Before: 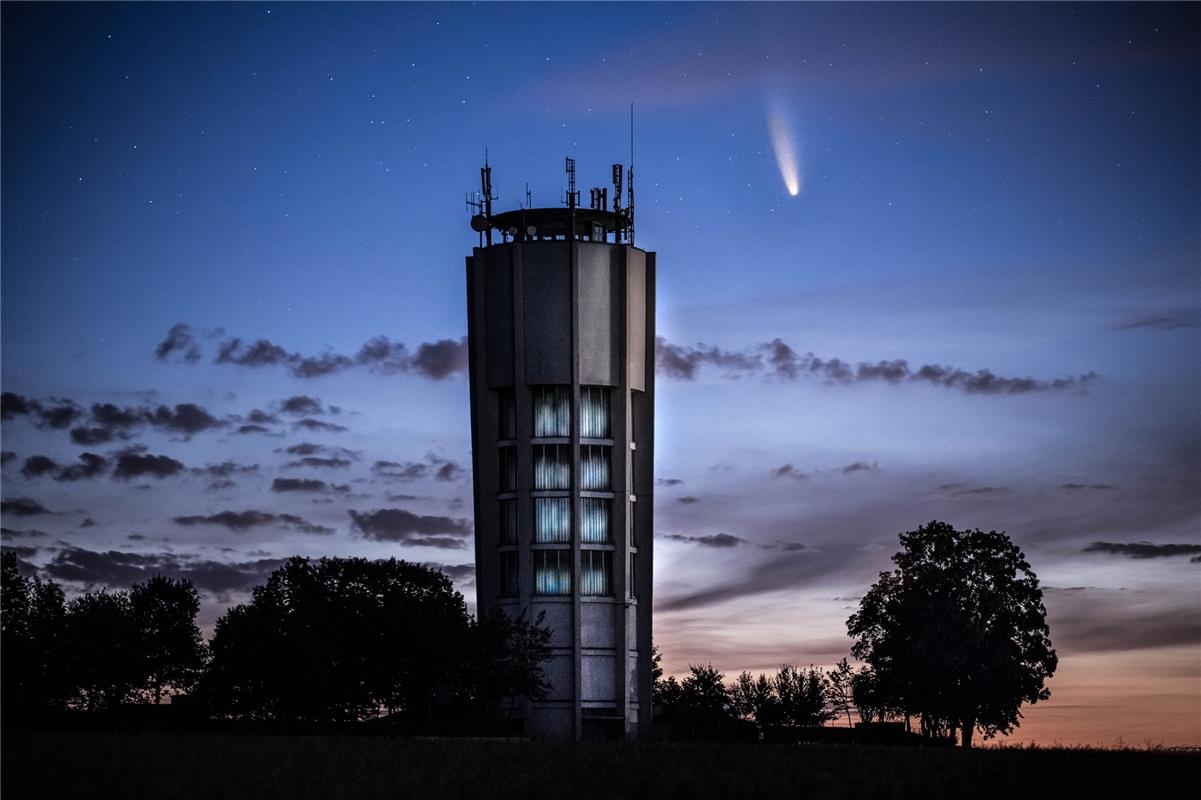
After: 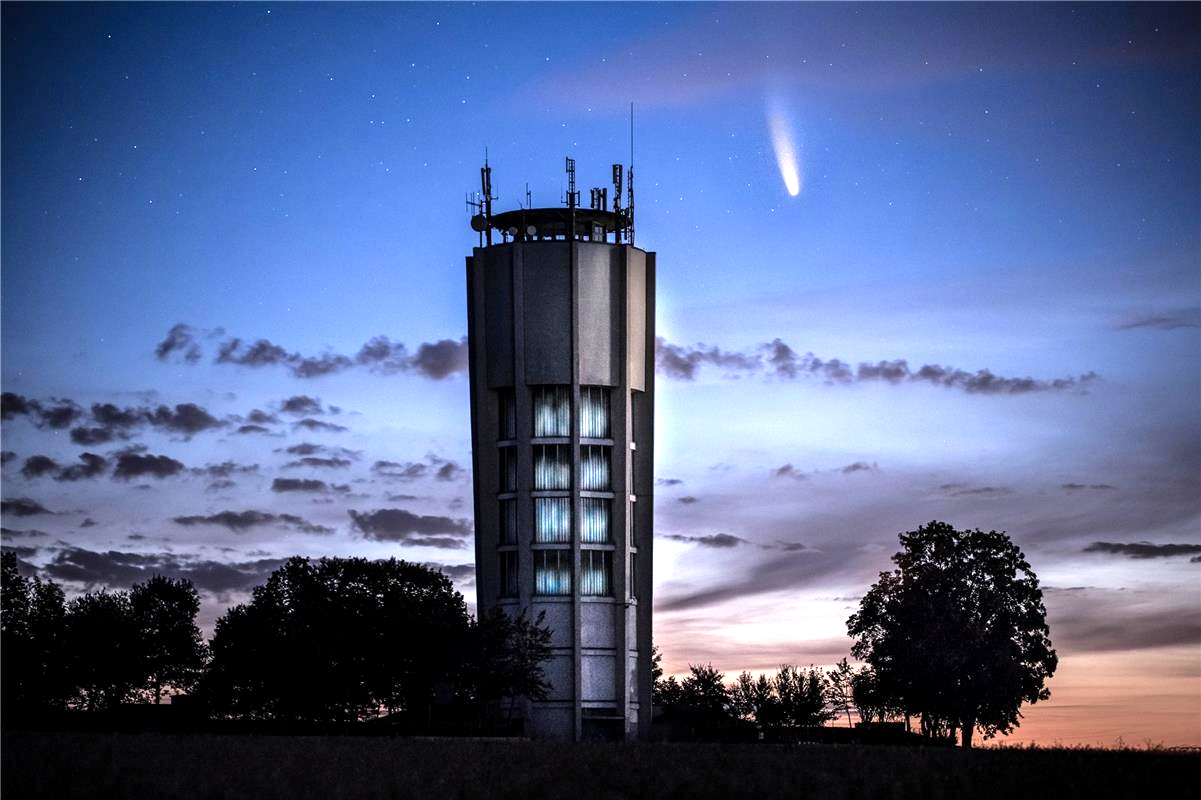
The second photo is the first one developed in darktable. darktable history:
exposure: black level correction 0.001, exposure 0.959 EV, compensate exposure bias true, compensate highlight preservation false
